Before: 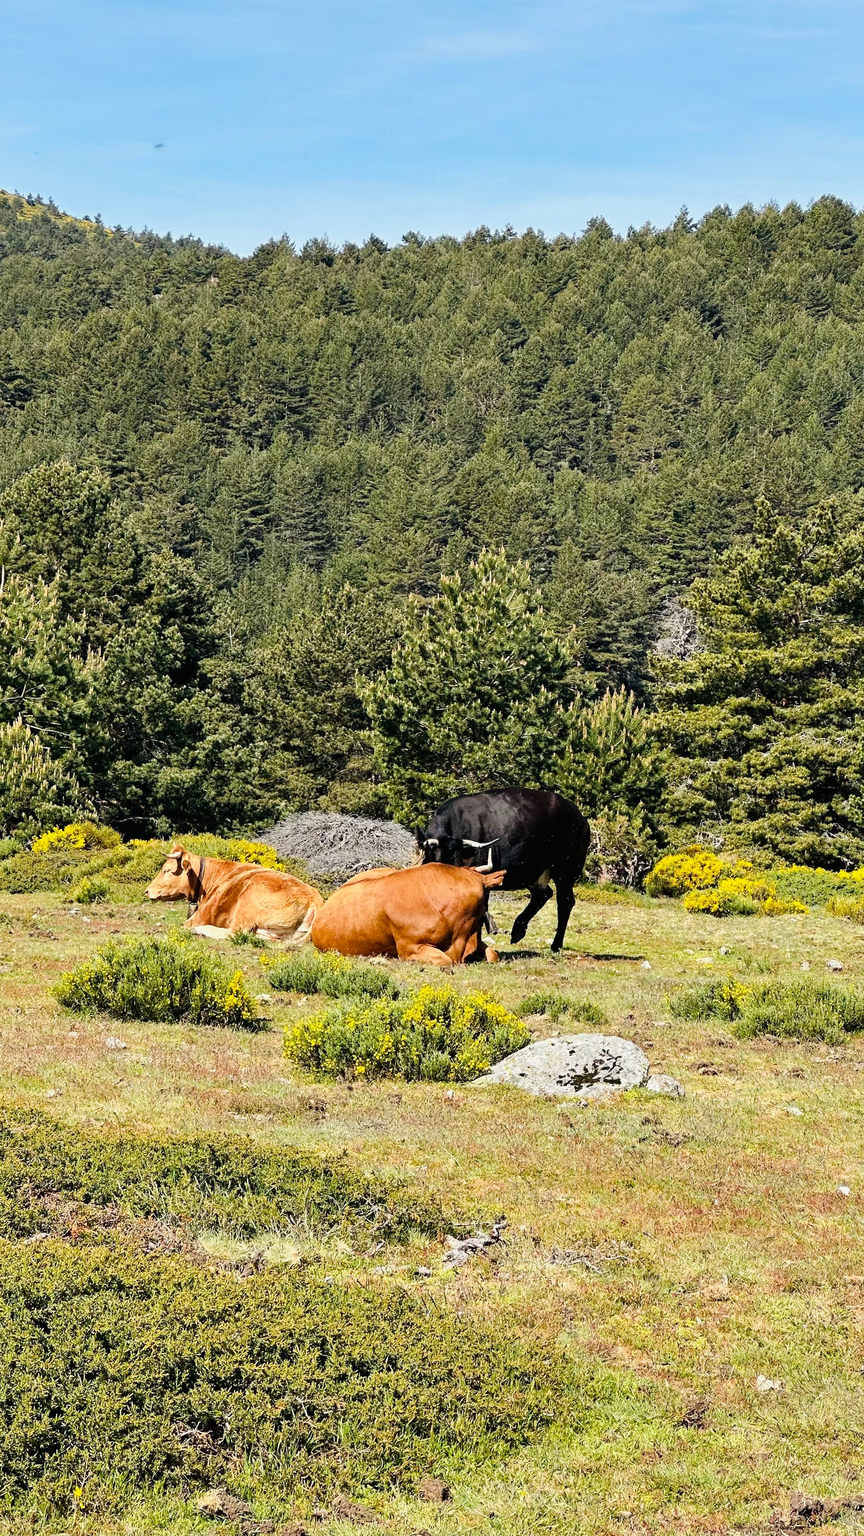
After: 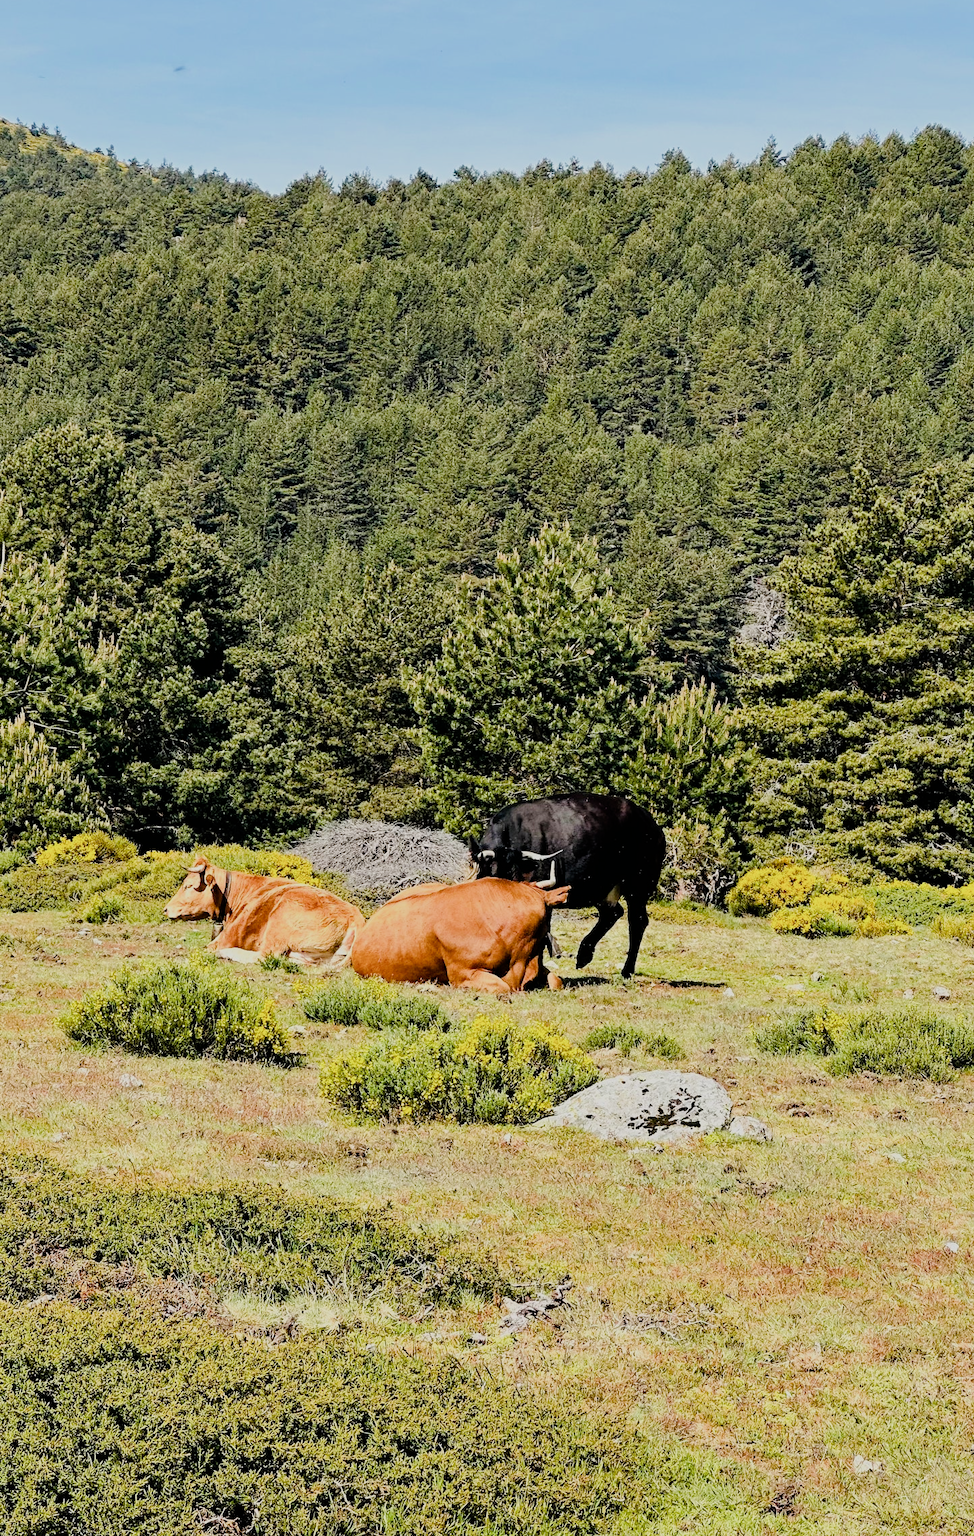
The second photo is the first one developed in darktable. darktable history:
filmic rgb: black relative exposure -7.65 EV, white relative exposure 4.56 EV, hardness 3.61
color balance rgb: highlights gain › luminance 14.845%, perceptual saturation grading › global saturation 0.045%, perceptual saturation grading › highlights -15.194%, perceptual saturation grading › shadows 25.122%, global vibrance 20%
crop and rotate: top 5.538%, bottom 5.789%
